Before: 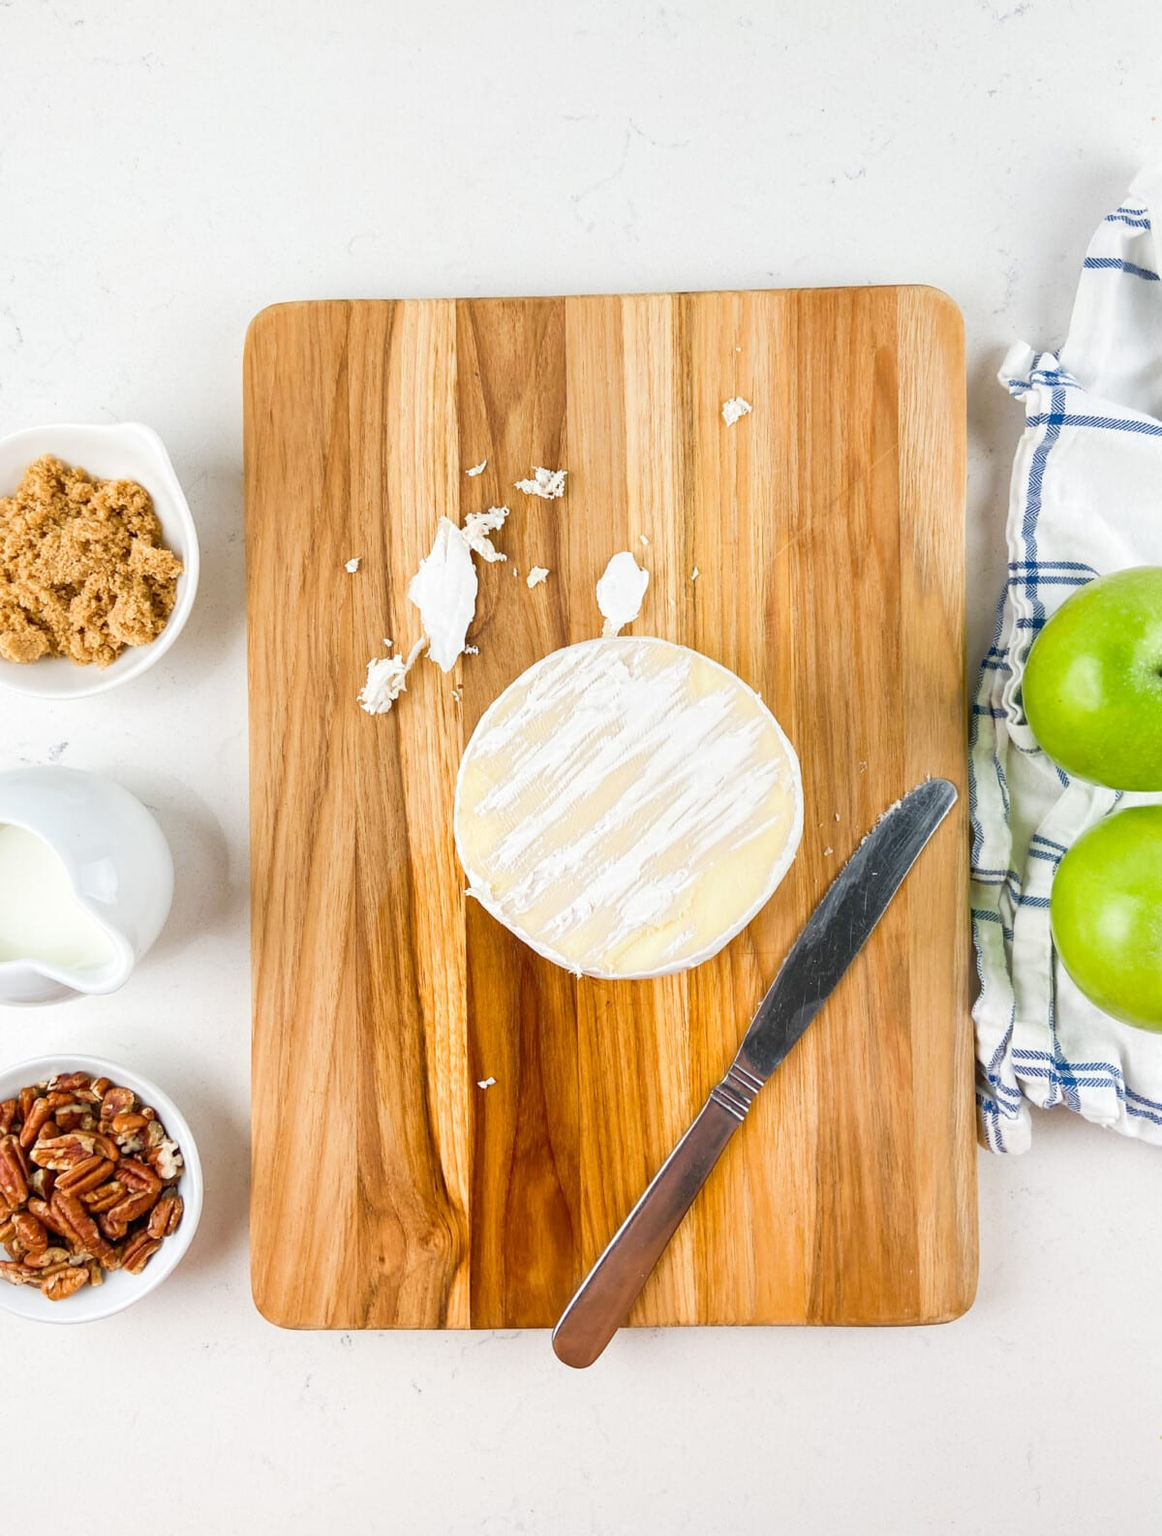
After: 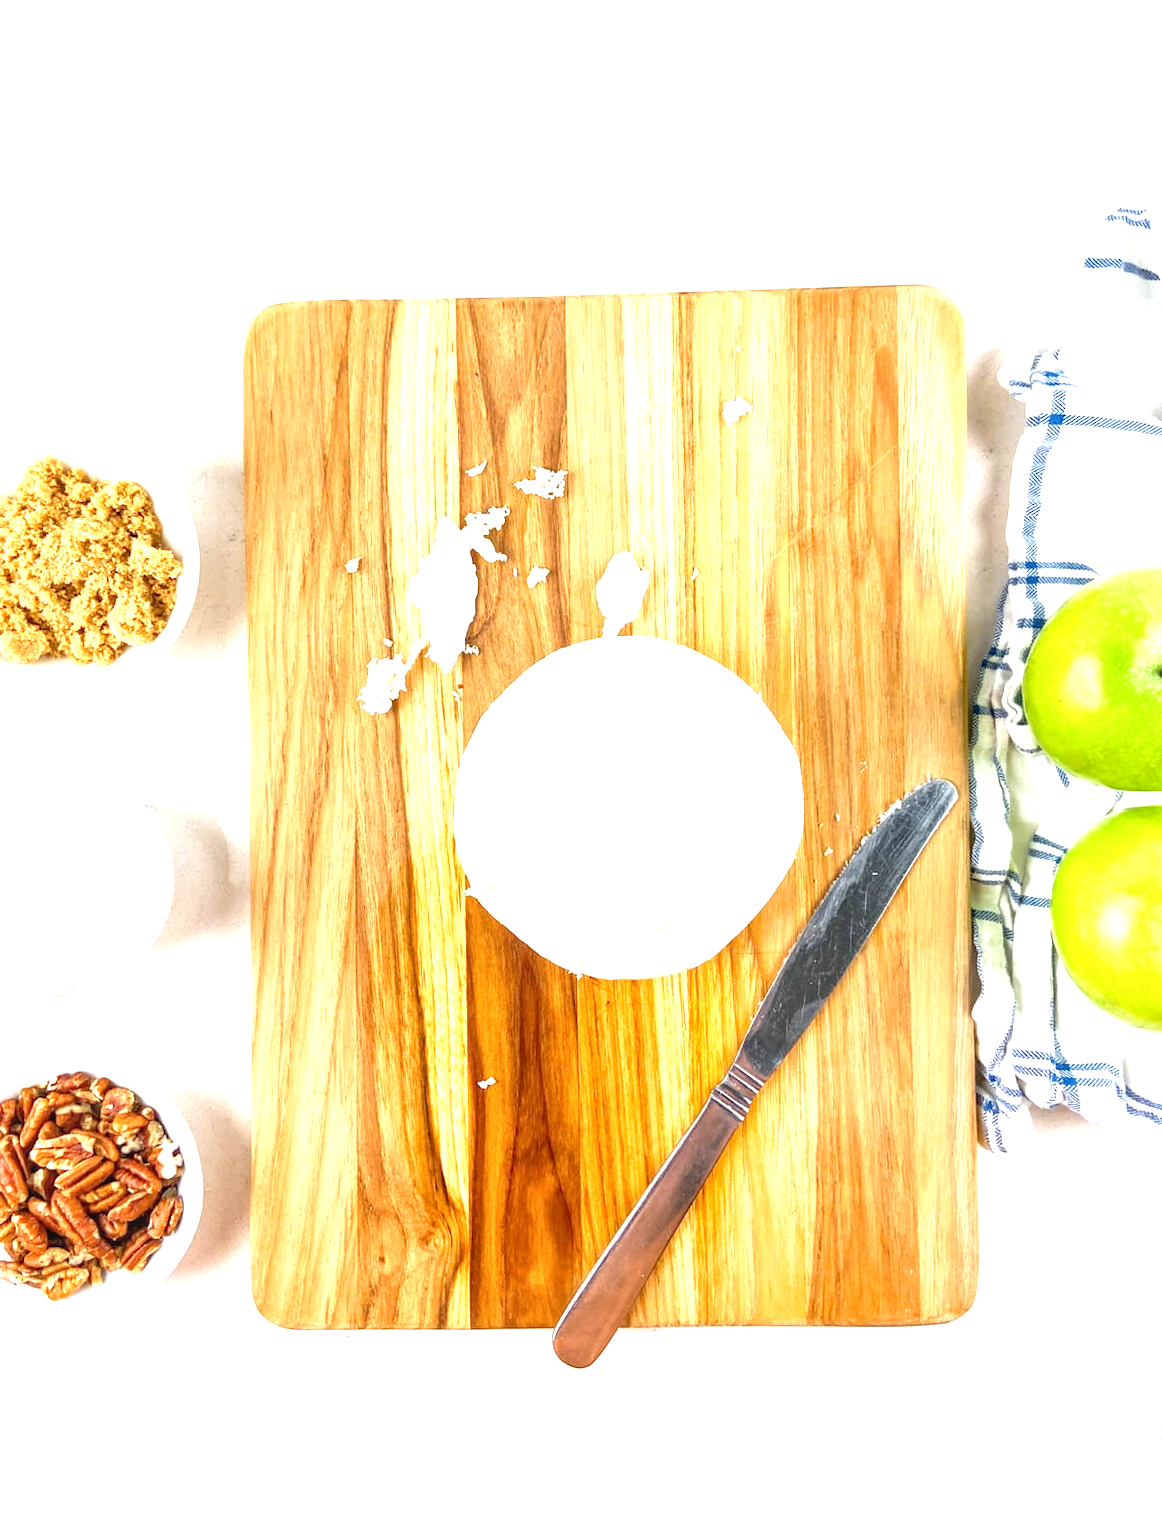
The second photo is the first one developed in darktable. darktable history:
exposure: black level correction 0, exposure 1.104 EV, compensate exposure bias true, compensate highlight preservation false
local contrast: on, module defaults
